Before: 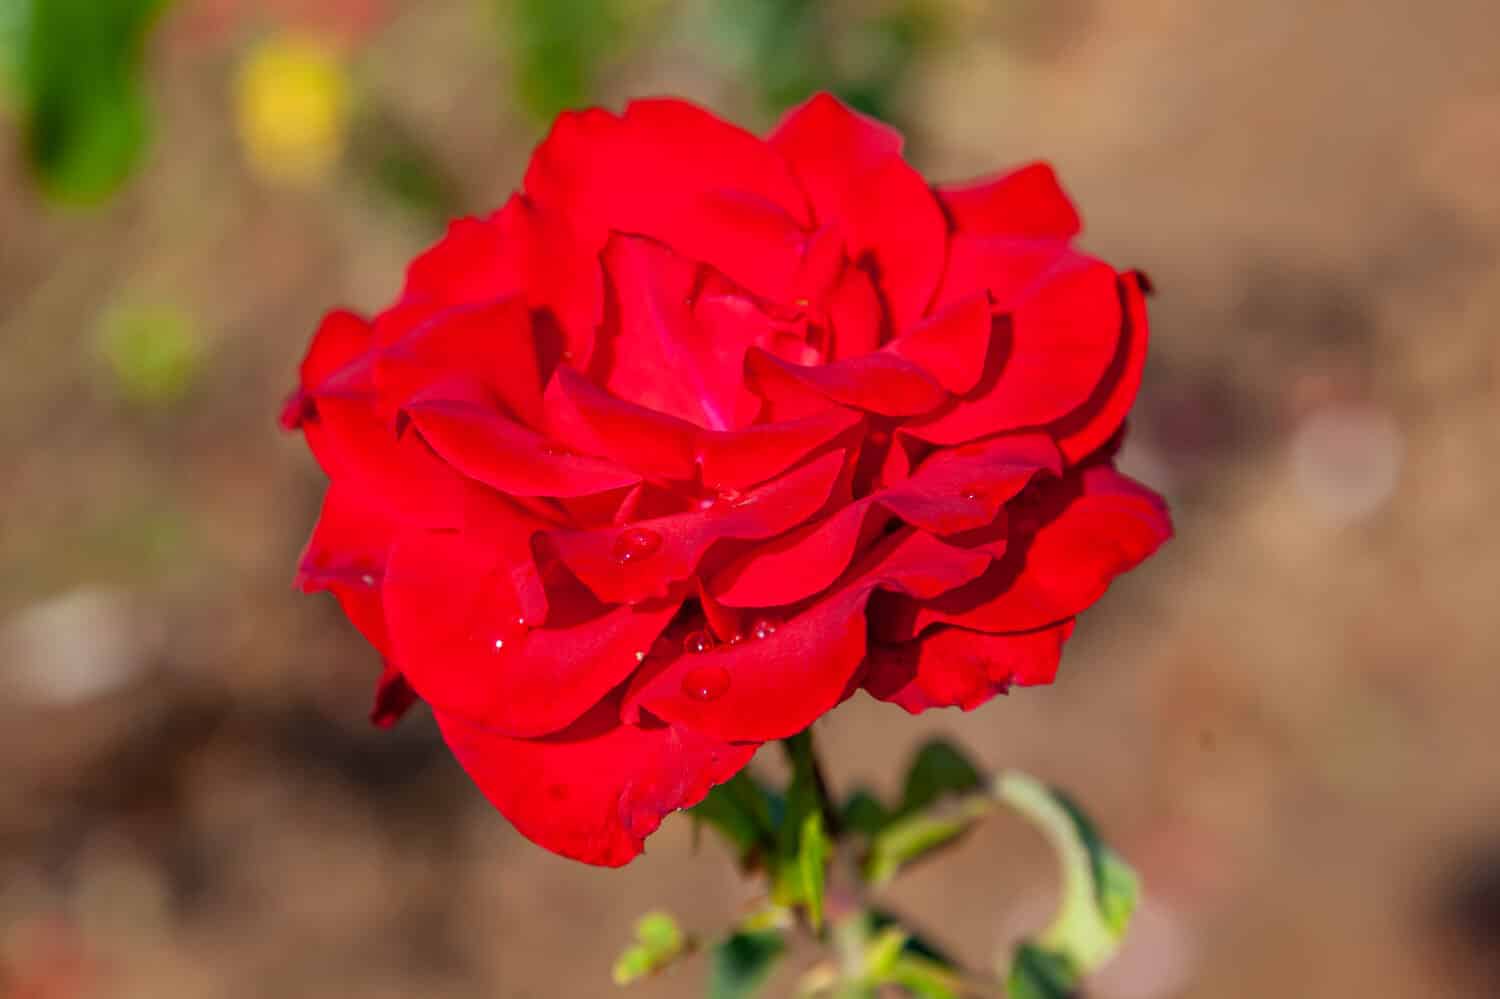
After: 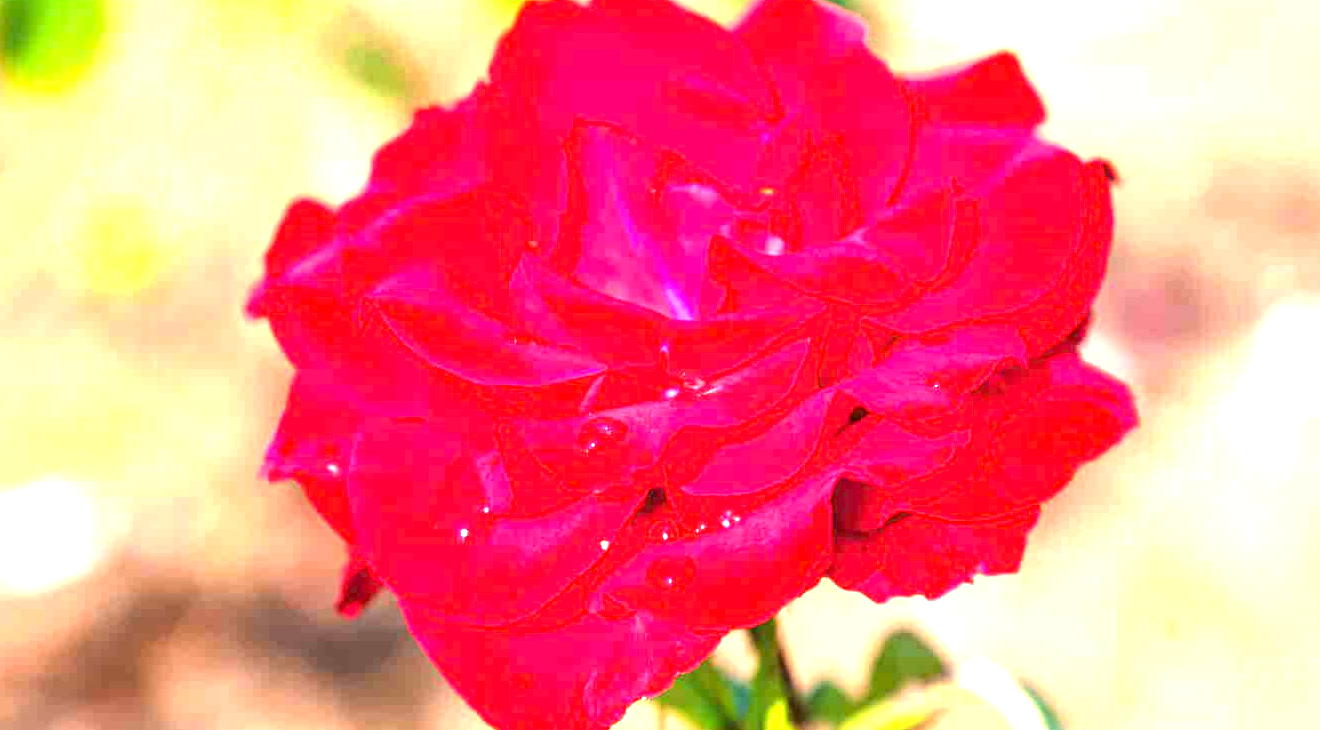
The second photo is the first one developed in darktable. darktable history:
exposure: exposure 2.952 EV, compensate highlight preservation false
crop and rotate: left 2.383%, top 11.193%, right 9.584%, bottom 15.664%
